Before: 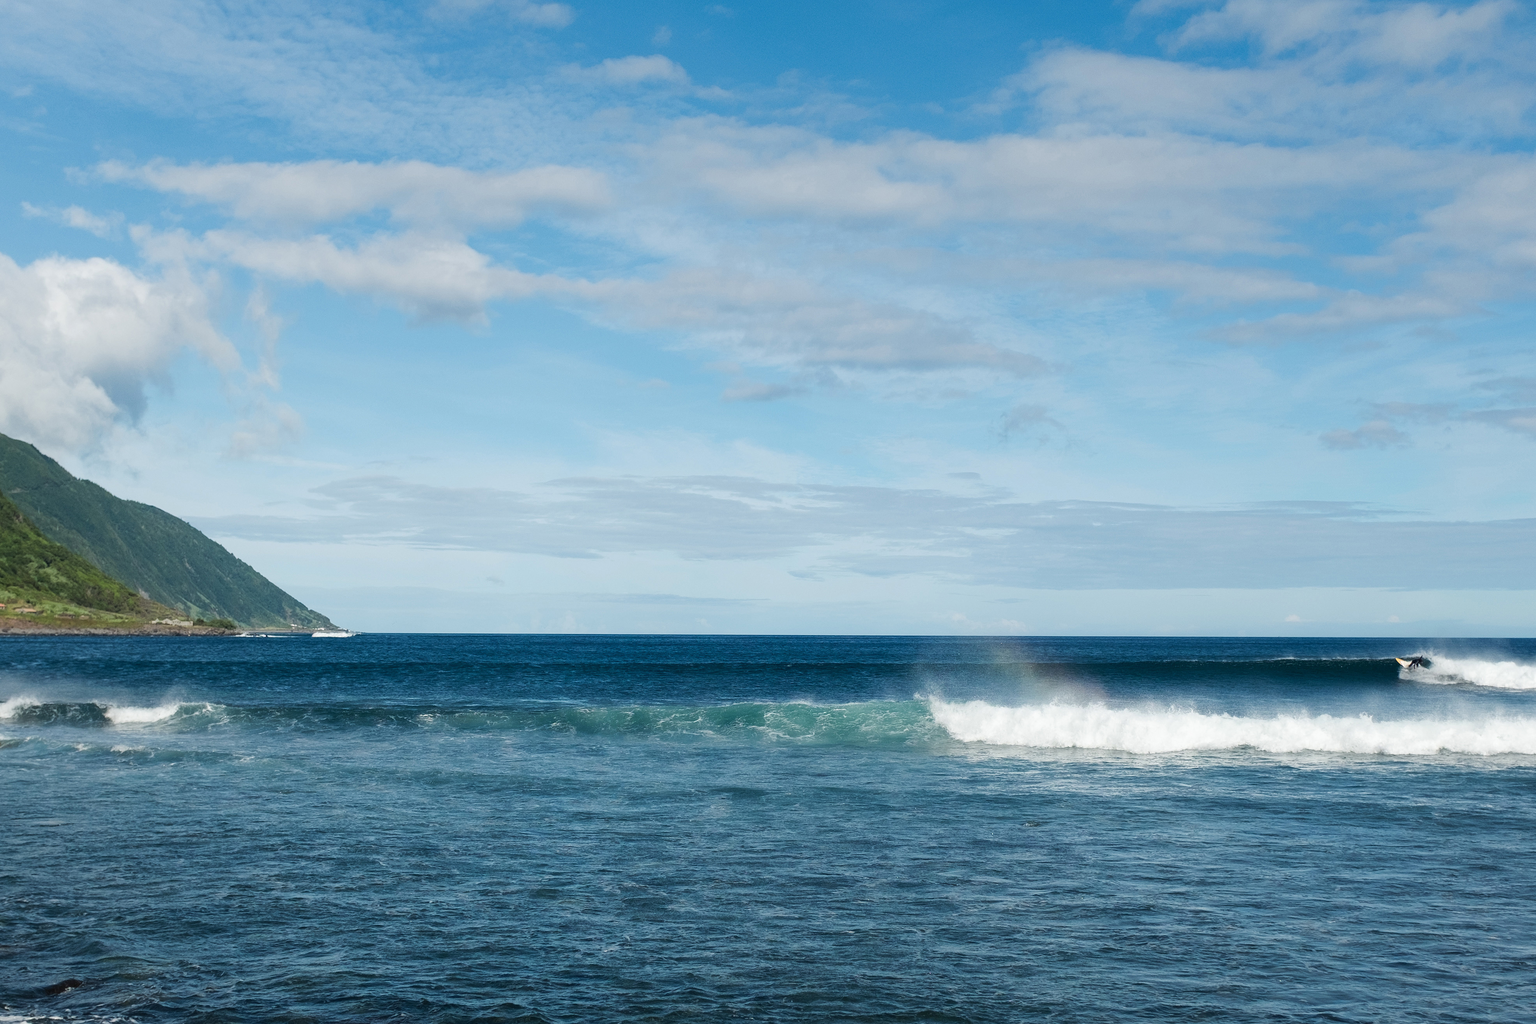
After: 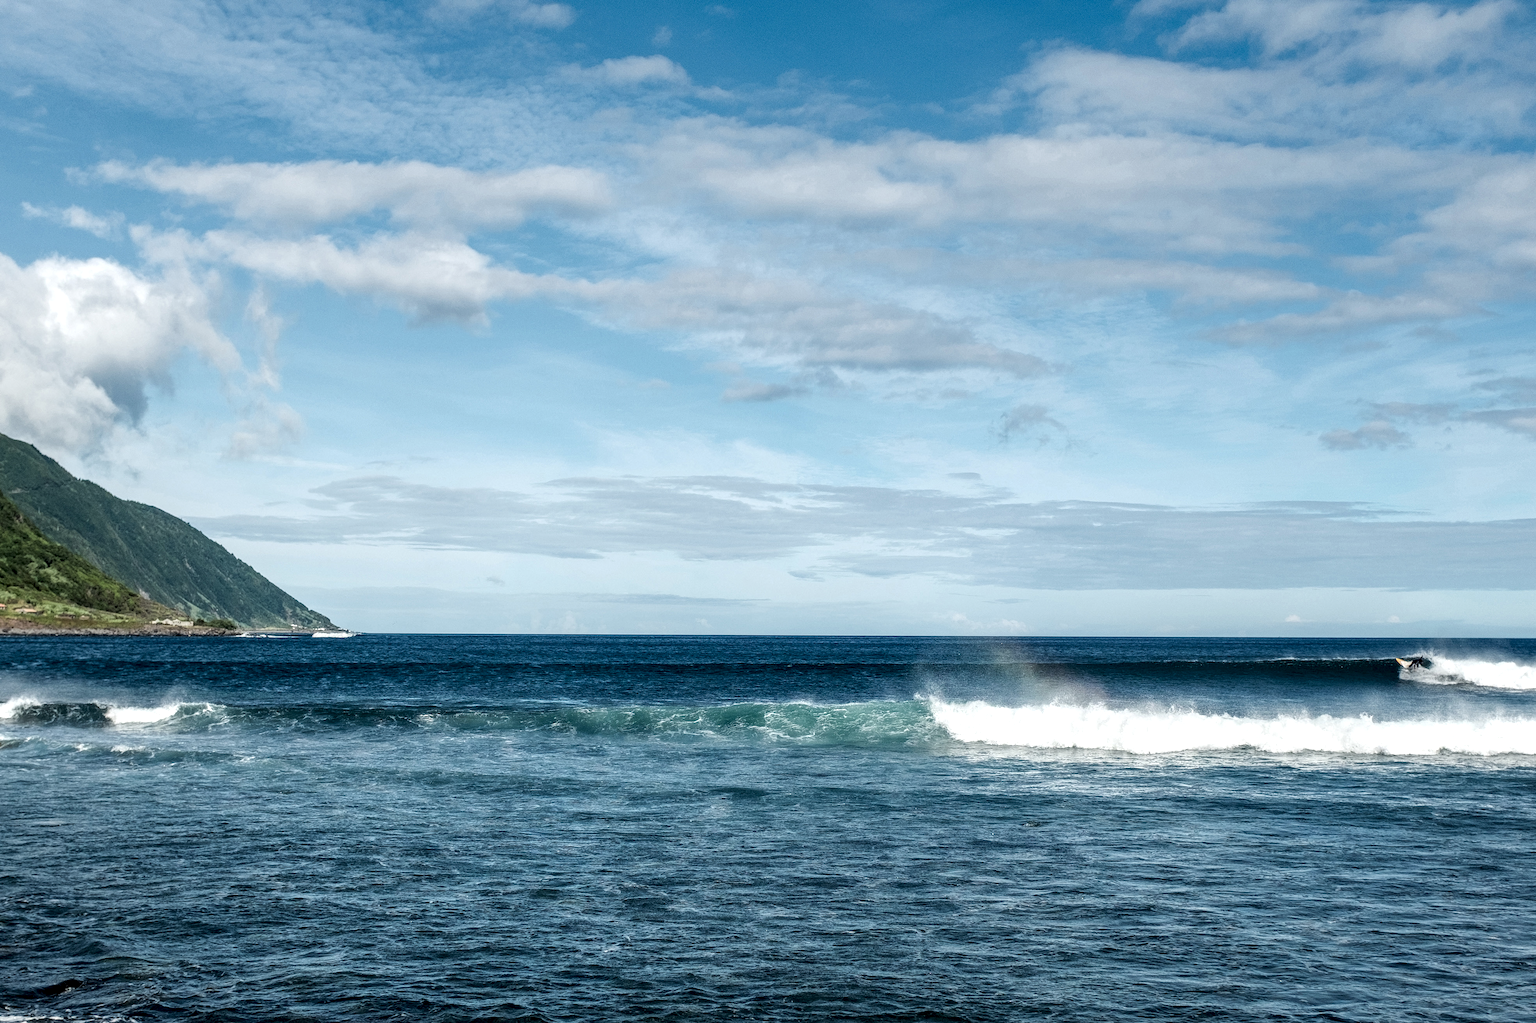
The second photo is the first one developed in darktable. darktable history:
contrast brightness saturation: saturation -0.063
local contrast: highlights 3%, shadows 4%, detail 182%
